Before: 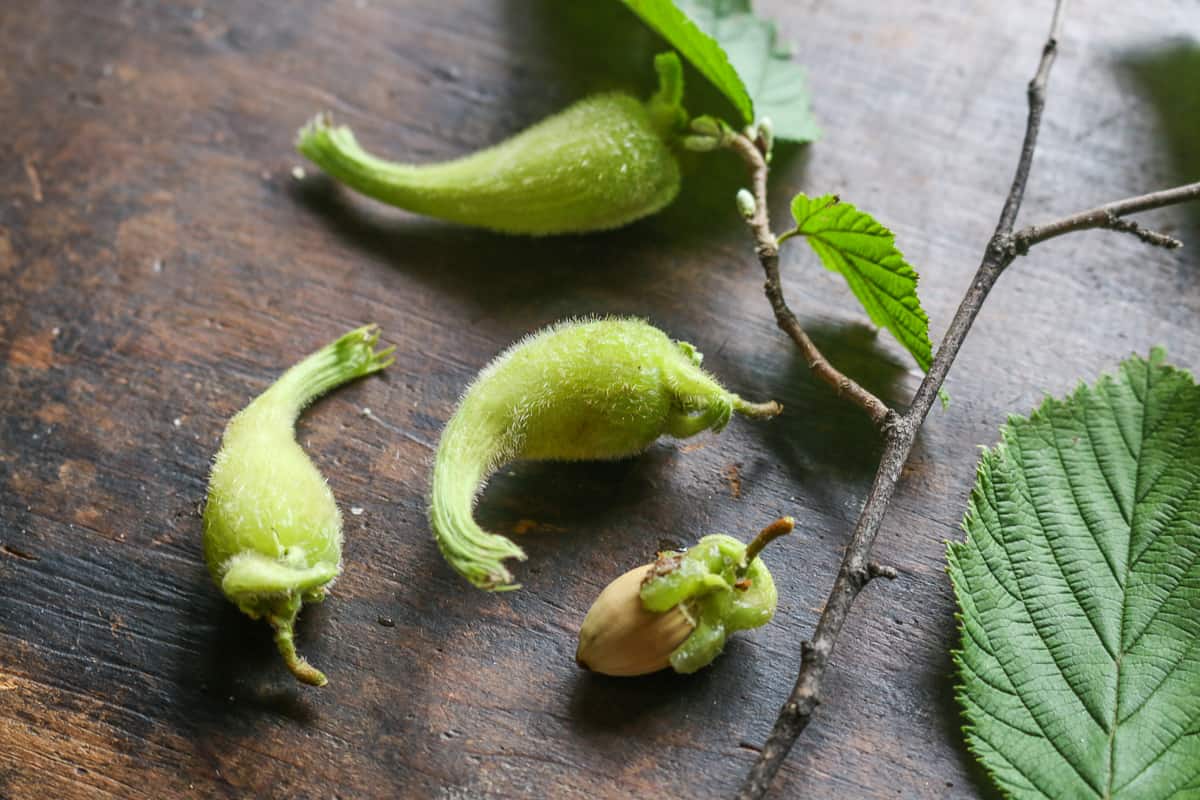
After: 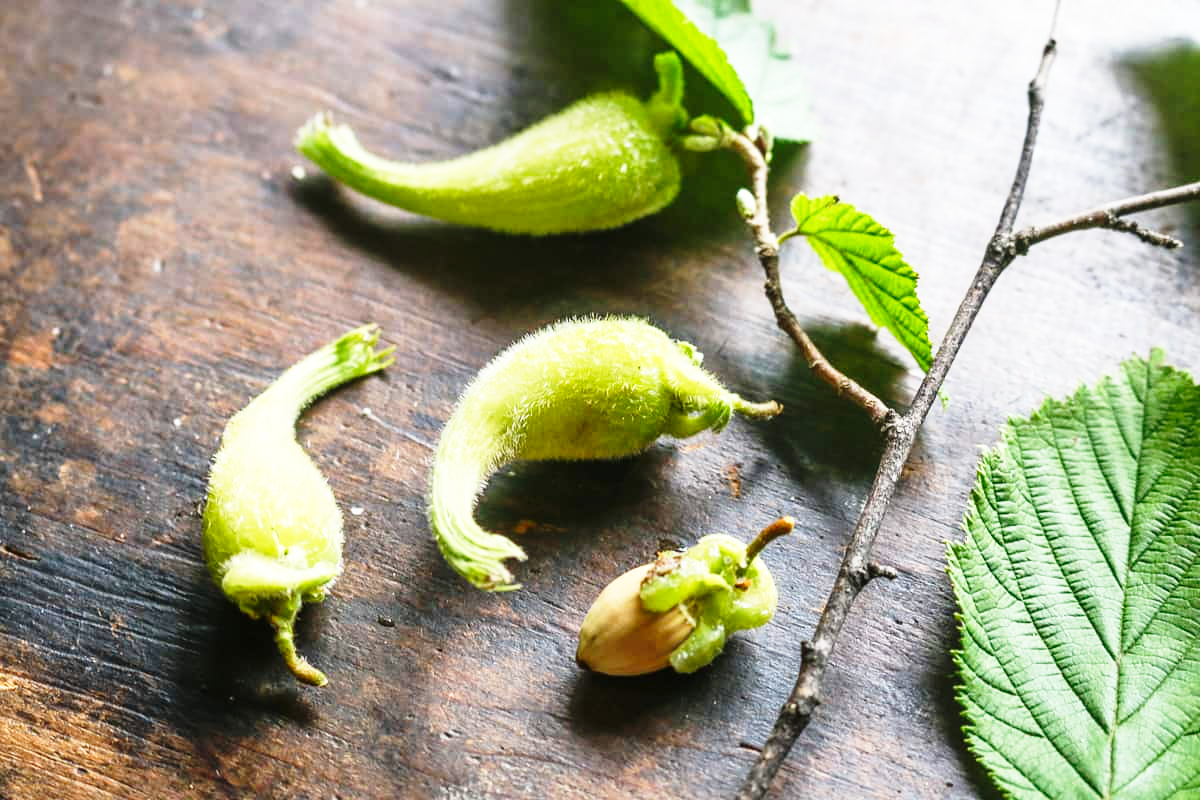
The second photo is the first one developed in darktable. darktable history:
tone equalizer: on, module defaults
base curve: curves: ch0 [(0, 0) (0.026, 0.03) (0.109, 0.232) (0.351, 0.748) (0.669, 0.968) (1, 1)], preserve colors none
